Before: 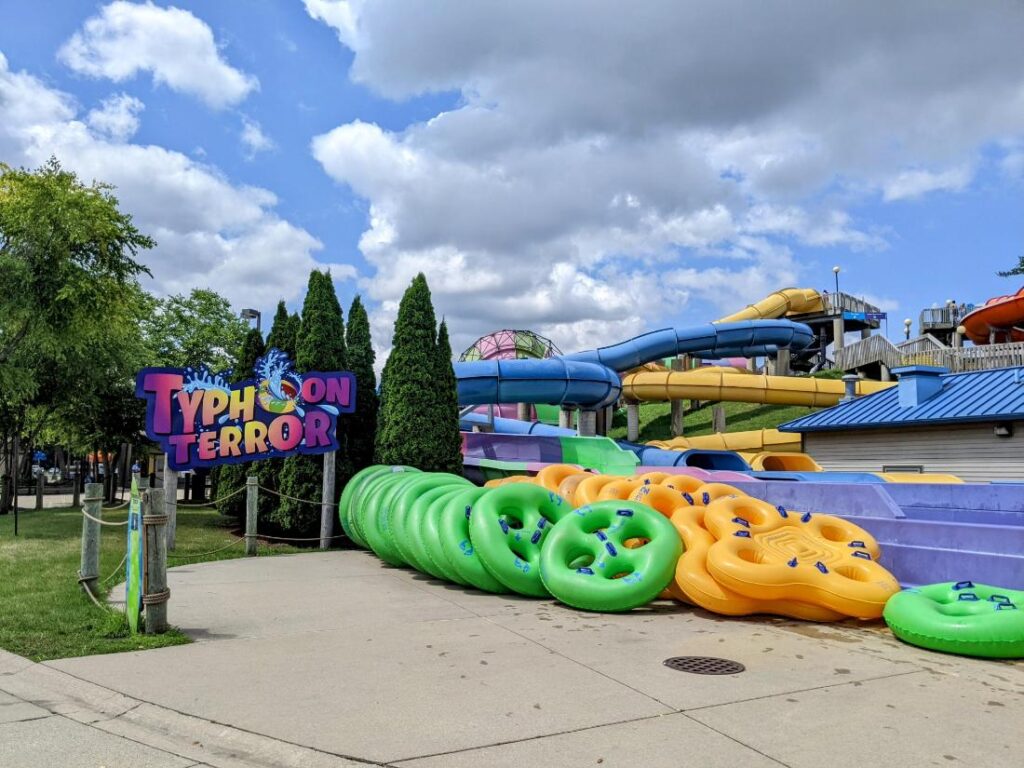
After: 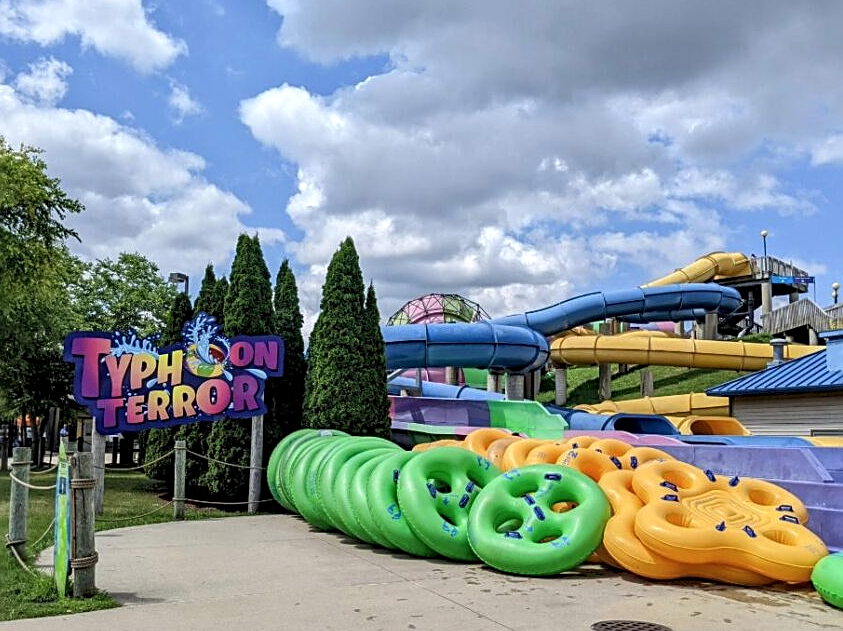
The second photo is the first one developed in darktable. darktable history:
contrast brightness saturation: saturation -0.057
crop and rotate: left 7.078%, top 4.71%, right 10.583%, bottom 13.12%
tone equalizer: on, module defaults
local contrast: highlights 104%, shadows 102%, detail 119%, midtone range 0.2
sharpen: on, module defaults
